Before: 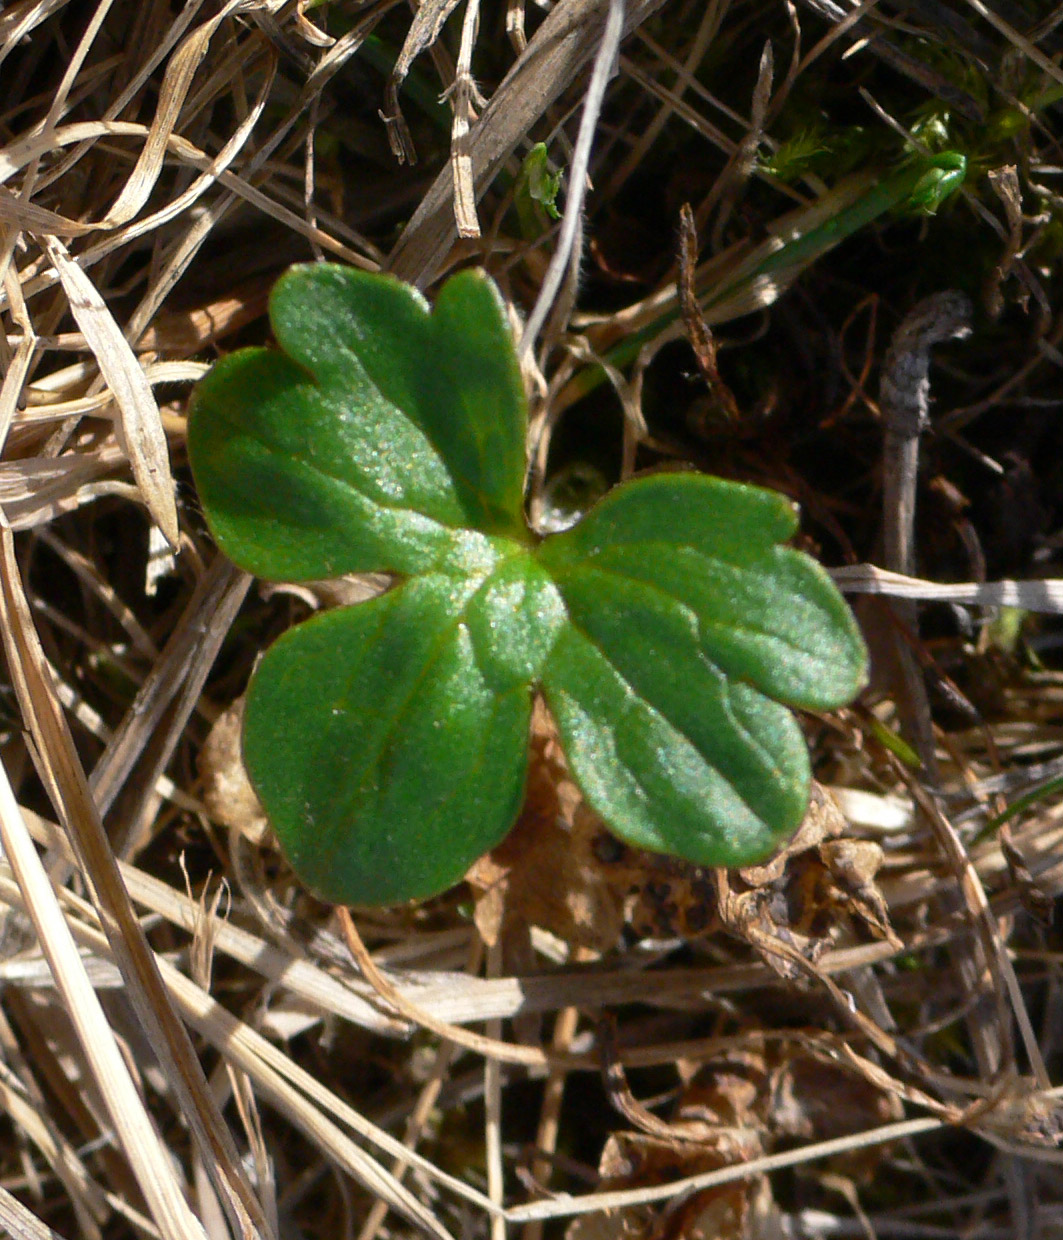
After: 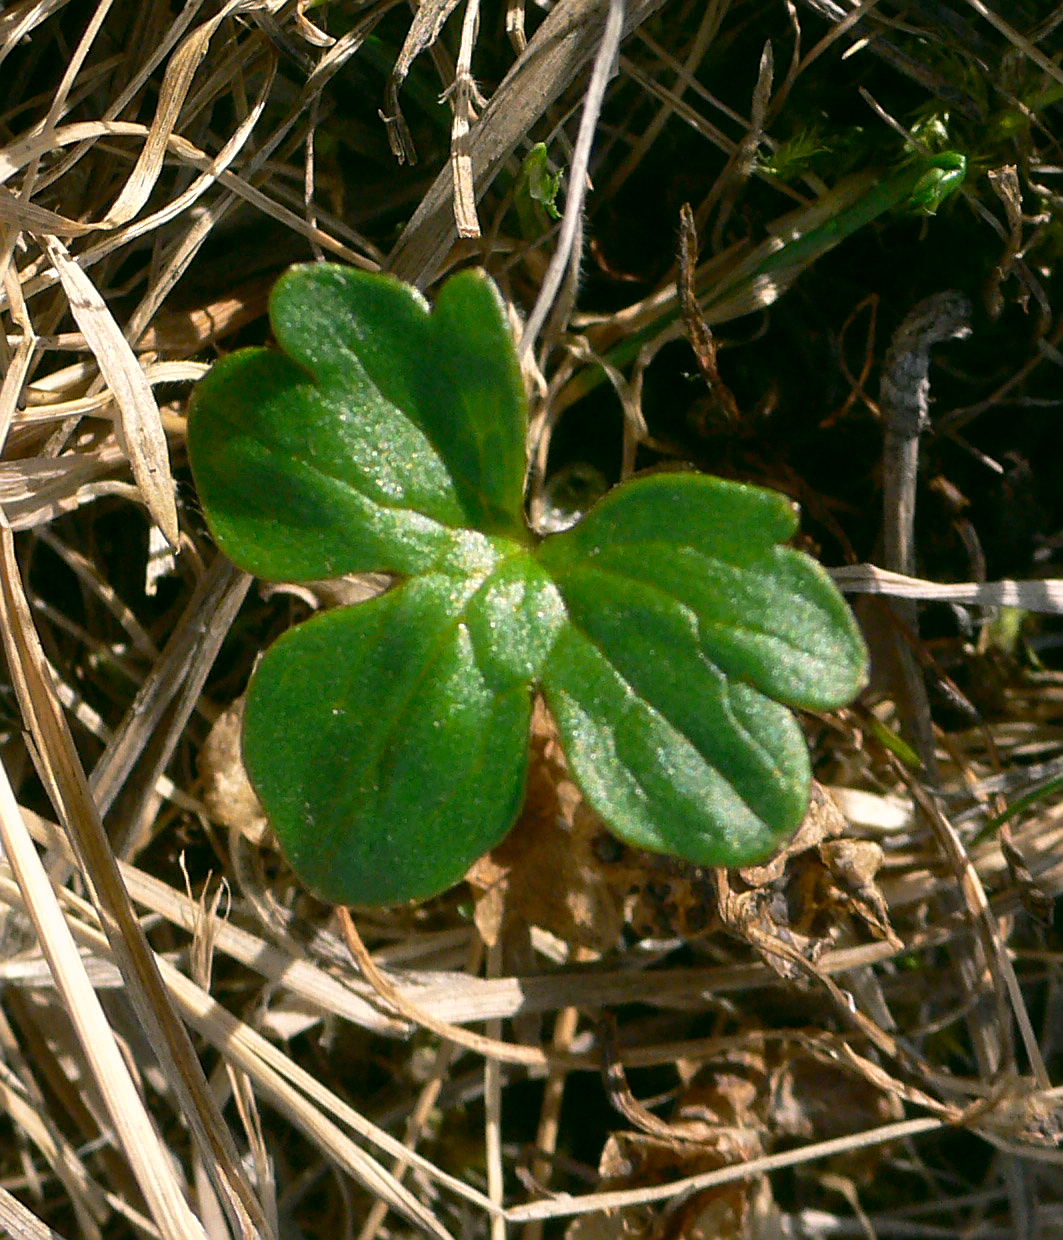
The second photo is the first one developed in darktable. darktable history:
sharpen: on, module defaults
color correction: highlights a* 4.65, highlights b* 4.99, shadows a* -7.98, shadows b* 4.62
